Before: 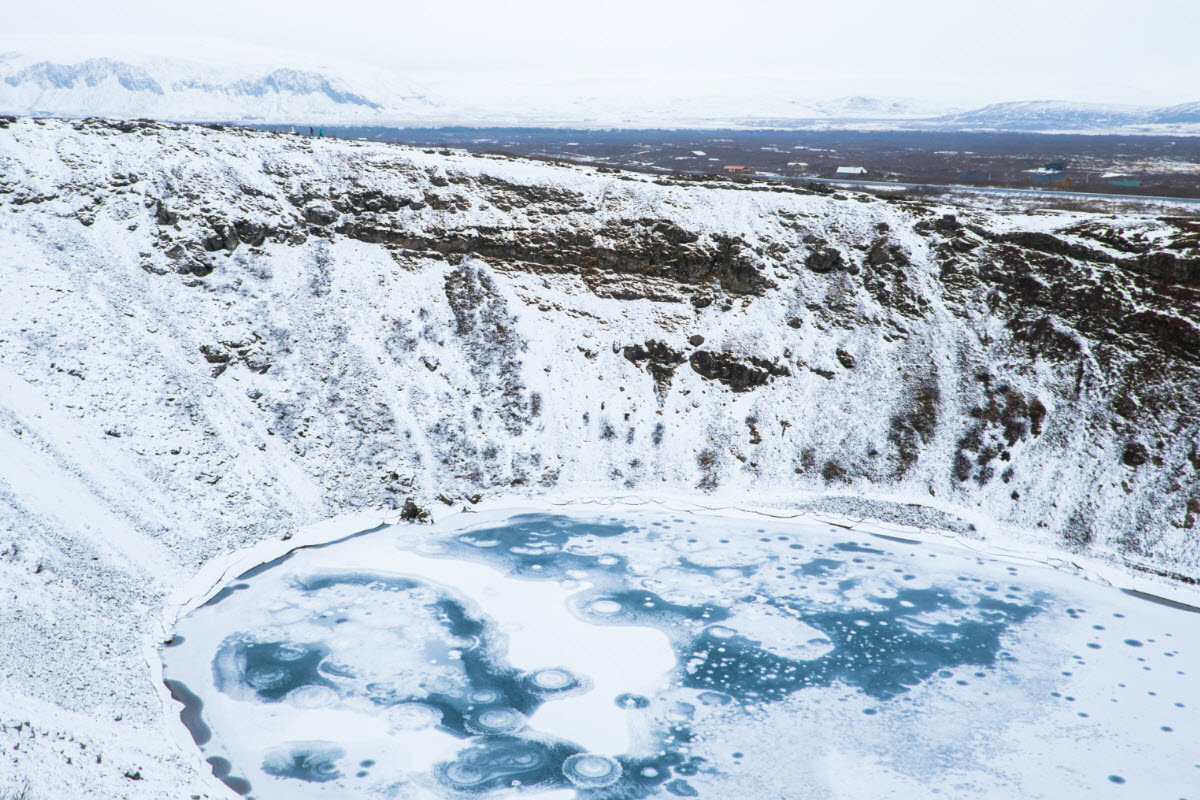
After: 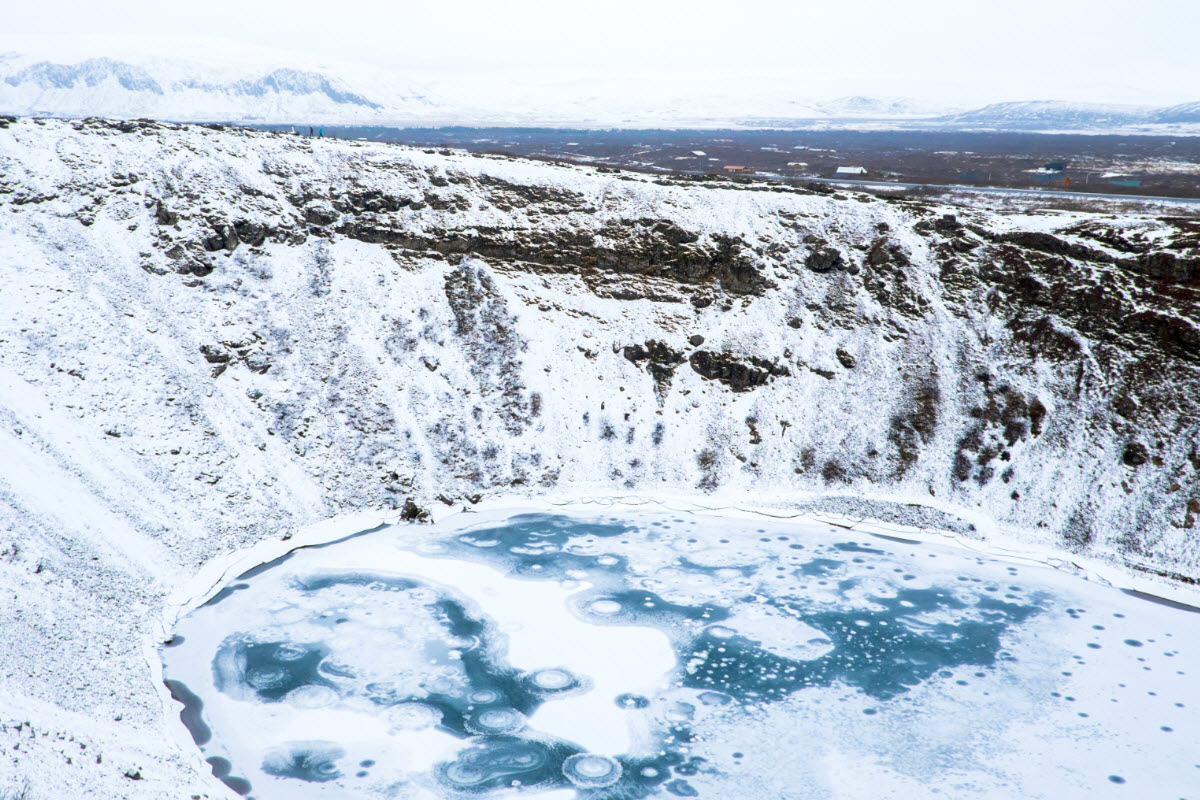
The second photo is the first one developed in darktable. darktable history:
exposure: black level correction 0.007, exposure 0.093 EV, compensate highlight preservation false
color balance rgb: on, module defaults
